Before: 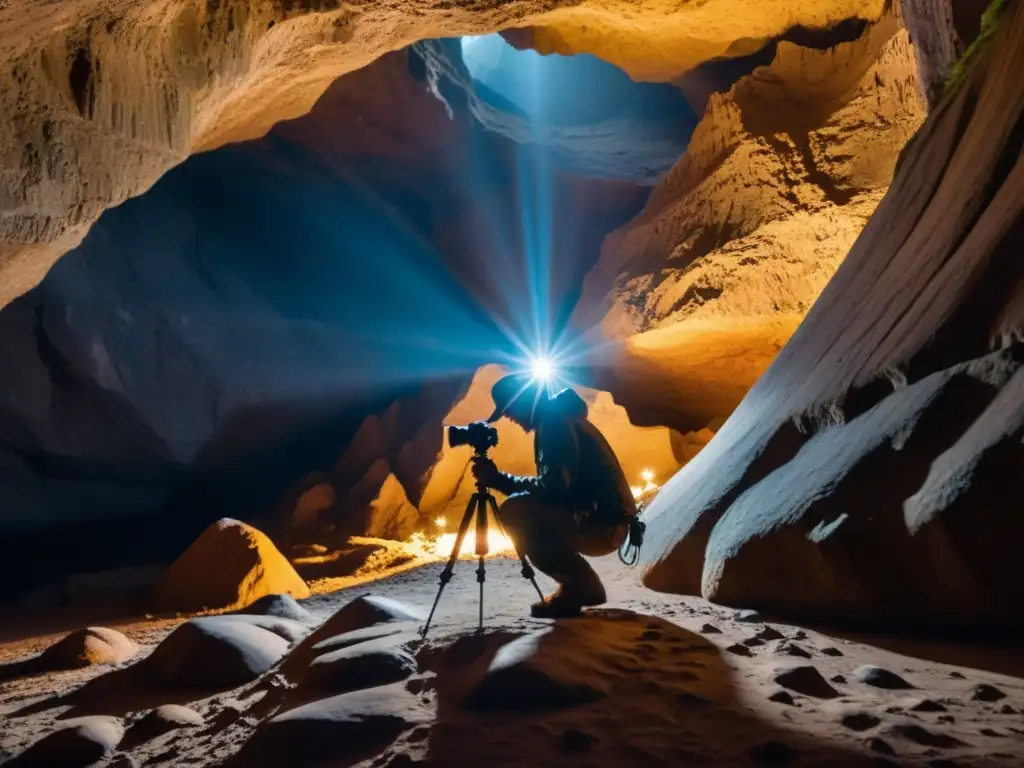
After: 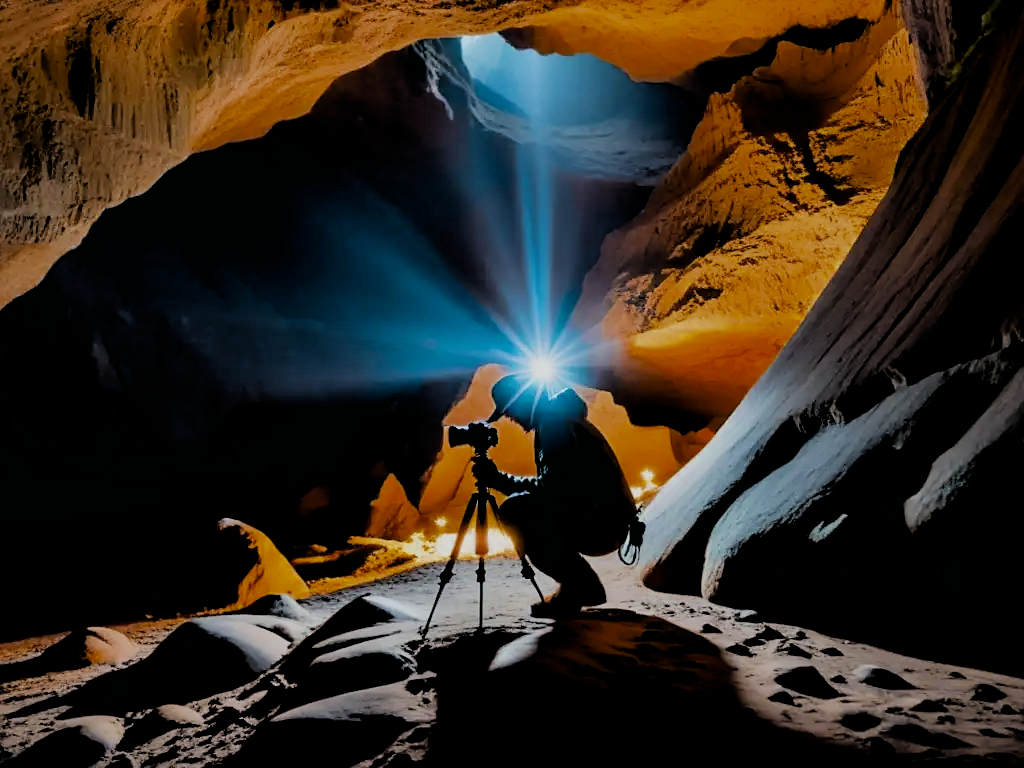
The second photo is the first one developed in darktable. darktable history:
sharpen: radius 1.448, amount 0.414, threshold 1.495
exposure: black level correction 0.005, exposure 0.017 EV, compensate highlight preservation false
tone equalizer: smoothing diameter 24.82%, edges refinement/feathering 6.54, preserve details guided filter
filmic rgb: black relative exposure -2.97 EV, white relative exposure 4.56 EV, threshold 5.96 EV, hardness 1.72, contrast 1.242, enable highlight reconstruction true
color zones: curves: ch0 [(0.11, 0.396) (0.195, 0.36) (0.25, 0.5) (0.303, 0.412) (0.357, 0.544) (0.75, 0.5) (0.967, 0.328)]; ch1 [(0, 0.468) (0.112, 0.512) (0.202, 0.6) (0.25, 0.5) (0.307, 0.352) (0.357, 0.544) (0.75, 0.5) (0.963, 0.524)]
